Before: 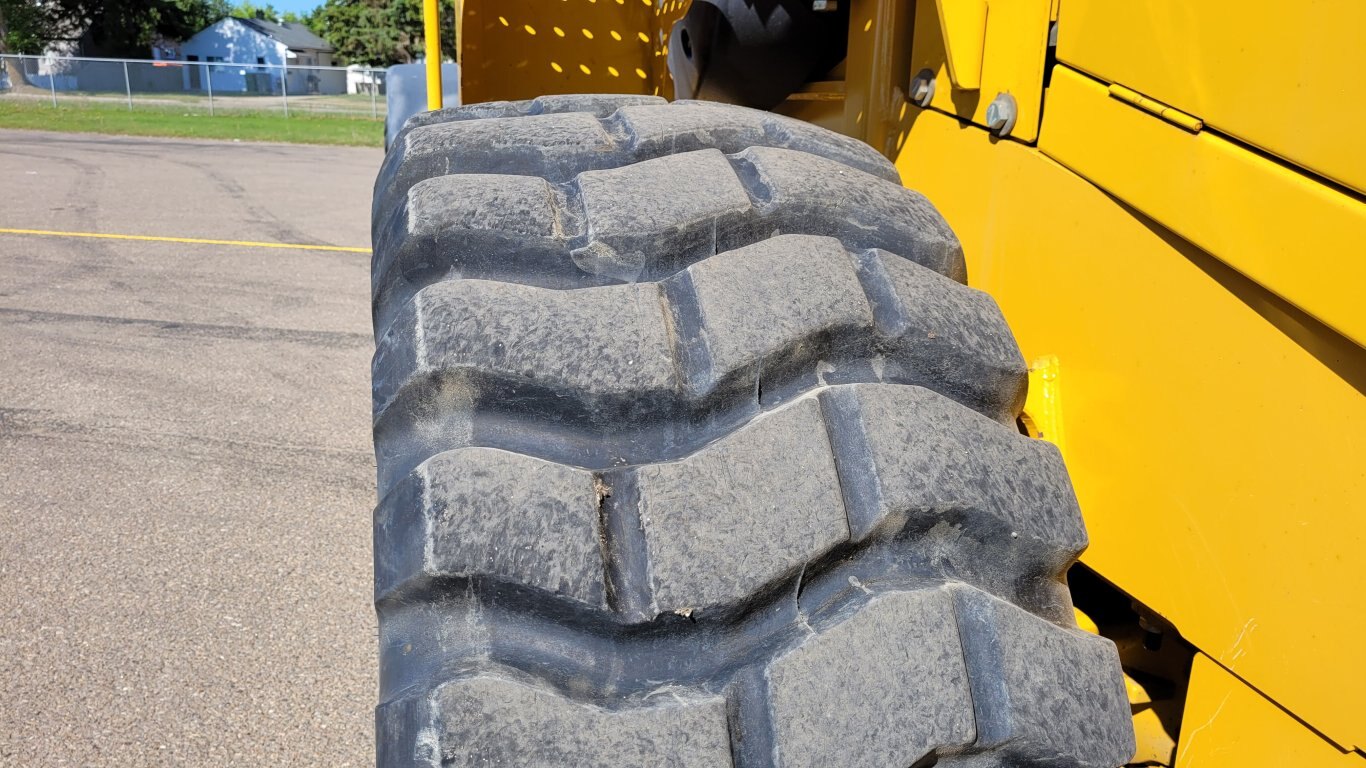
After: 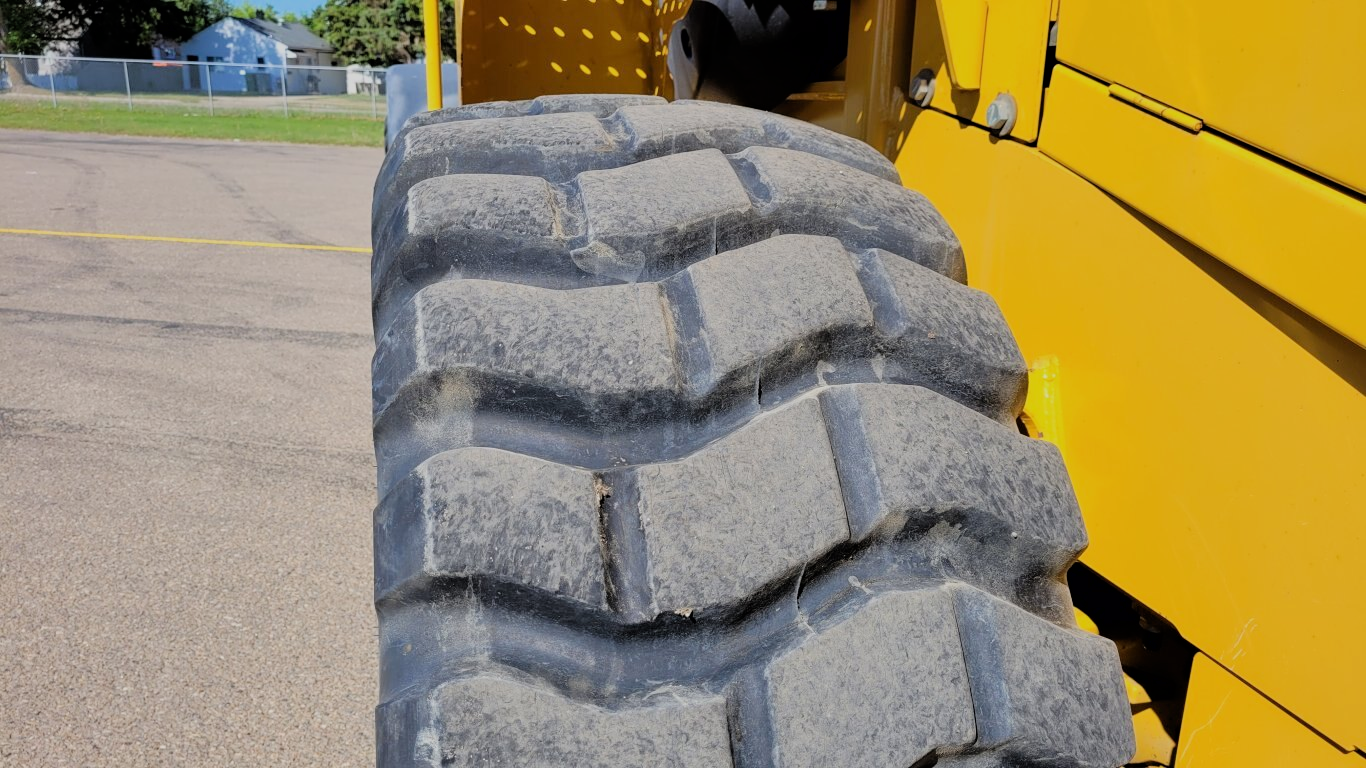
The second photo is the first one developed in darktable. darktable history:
filmic rgb: black relative exposure -7.65 EV, white relative exposure 4.56 EV, hardness 3.61, color science v6 (2022)
exposure: compensate highlight preservation false
